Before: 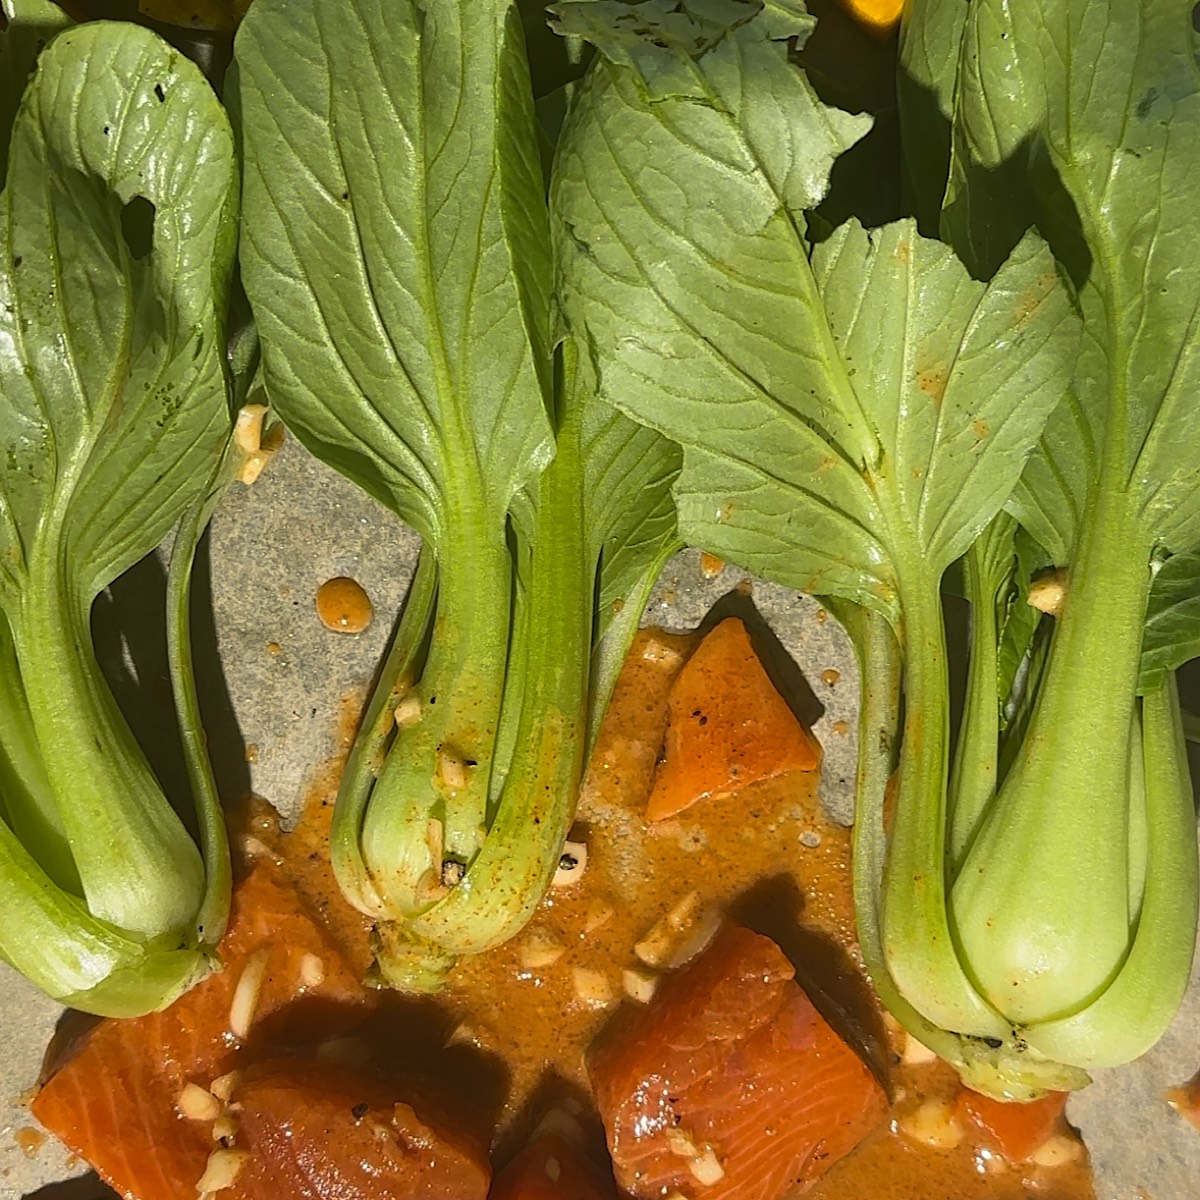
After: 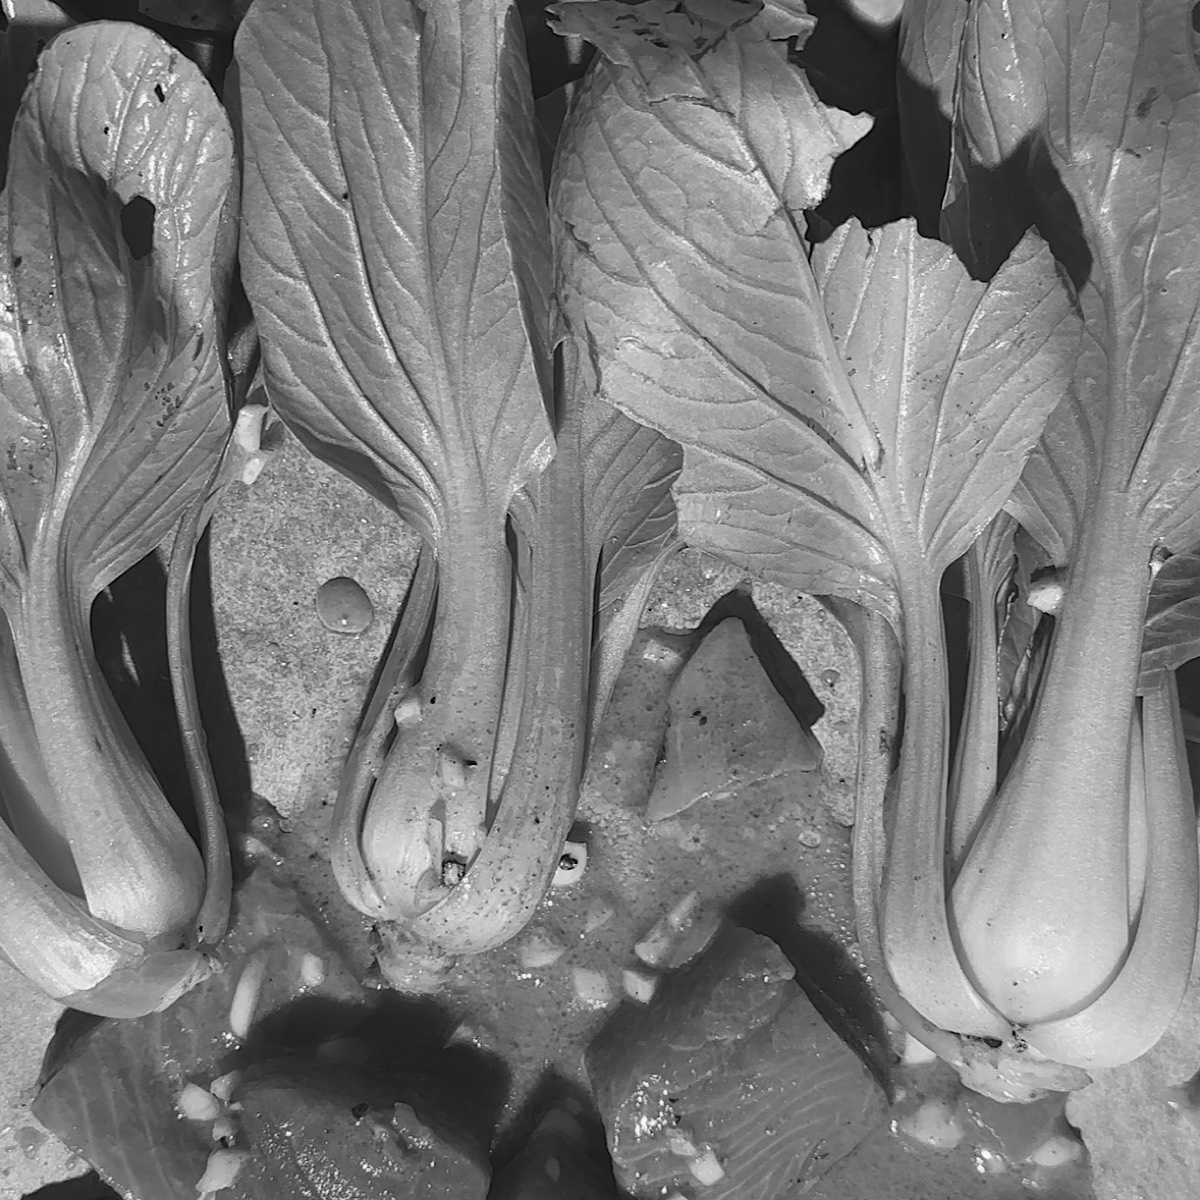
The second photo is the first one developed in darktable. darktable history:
white balance: red 0.926, green 1.003, blue 1.133
monochrome: on, module defaults
